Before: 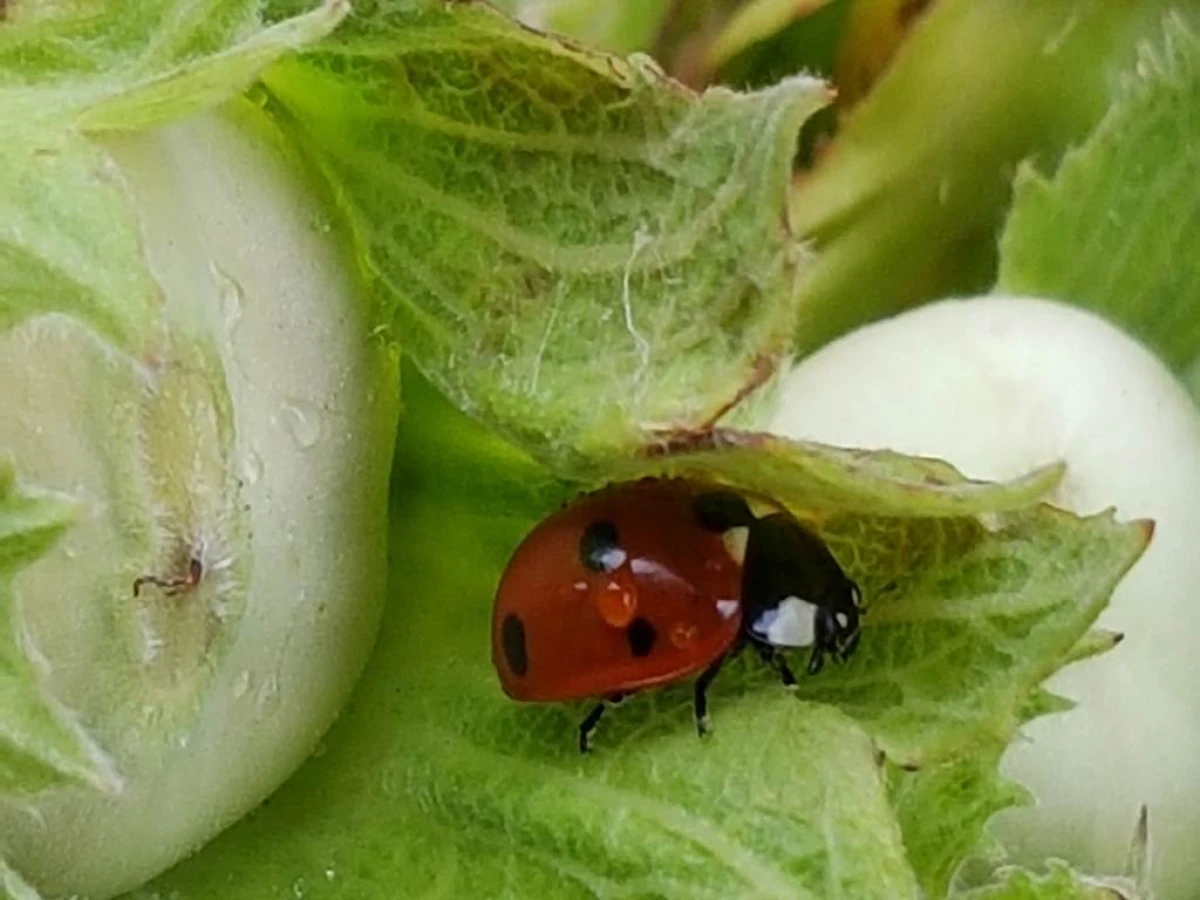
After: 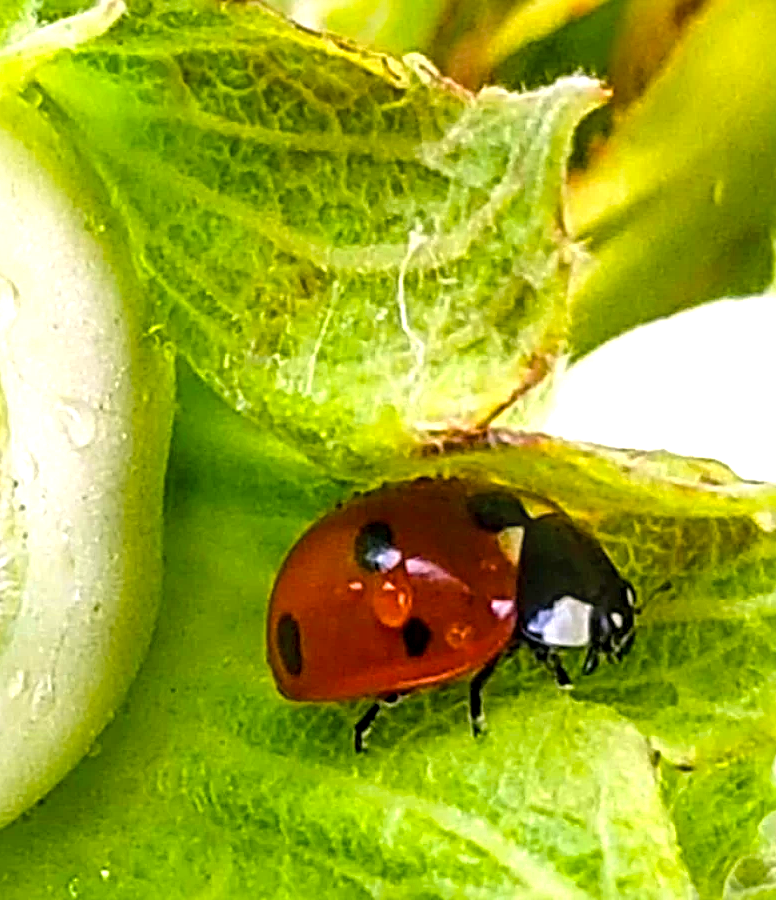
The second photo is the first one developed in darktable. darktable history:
crop and rotate: left 18.795%, right 16.467%
sharpen: radius 4.886
exposure: black level correction 0, exposure 1.125 EV, compensate exposure bias true, compensate highlight preservation false
color balance rgb: highlights gain › chroma 1.436%, highlights gain › hue 311.62°, perceptual saturation grading › global saturation 41.606%
local contrast: on, module defaults
